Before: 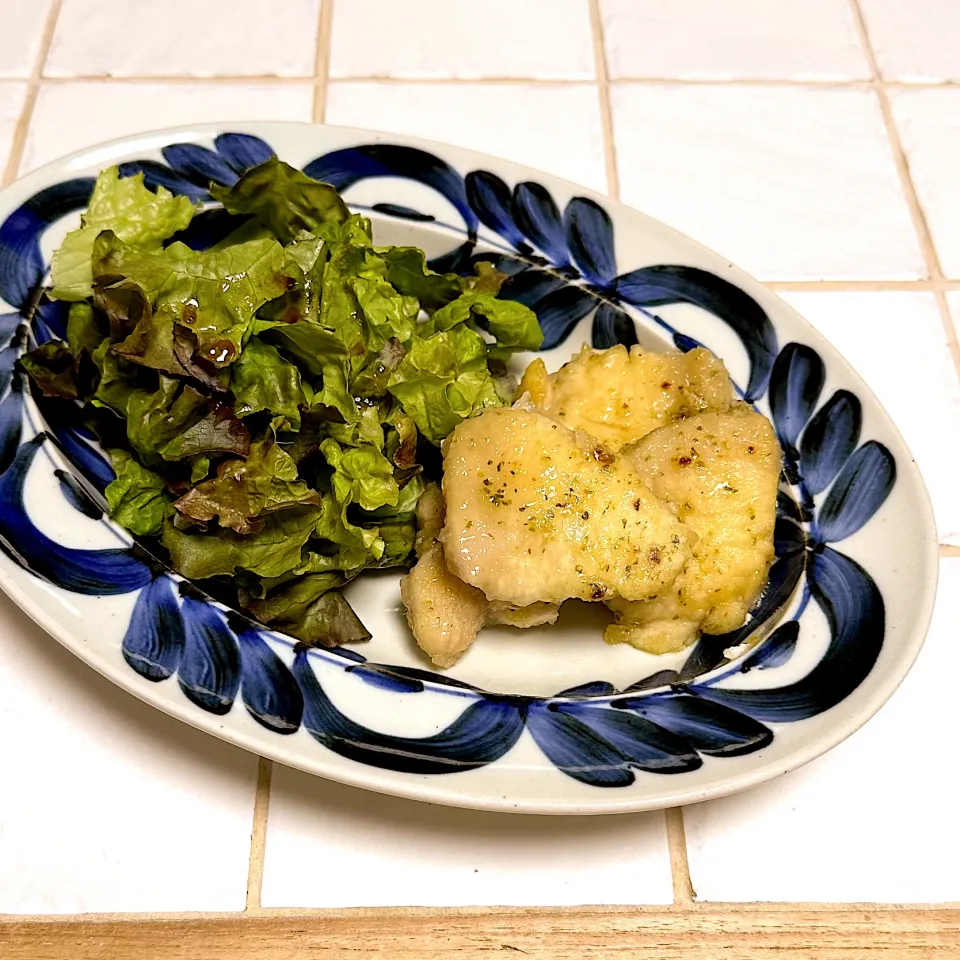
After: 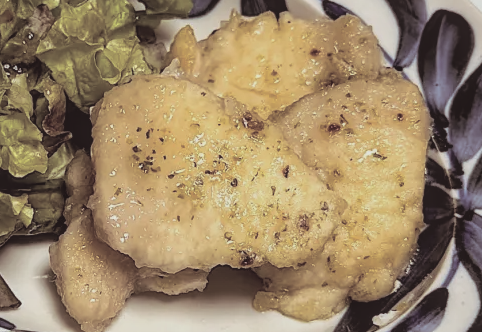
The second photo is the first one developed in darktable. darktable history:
contrast brightness saturation: contrast -0.26, saturation -0.43
crop: left 36.607%, top 34.735%, right 13.146%, bottom 30.611%
local contrast: on, module defaults
split-toning: shadows › saturation 0.2
